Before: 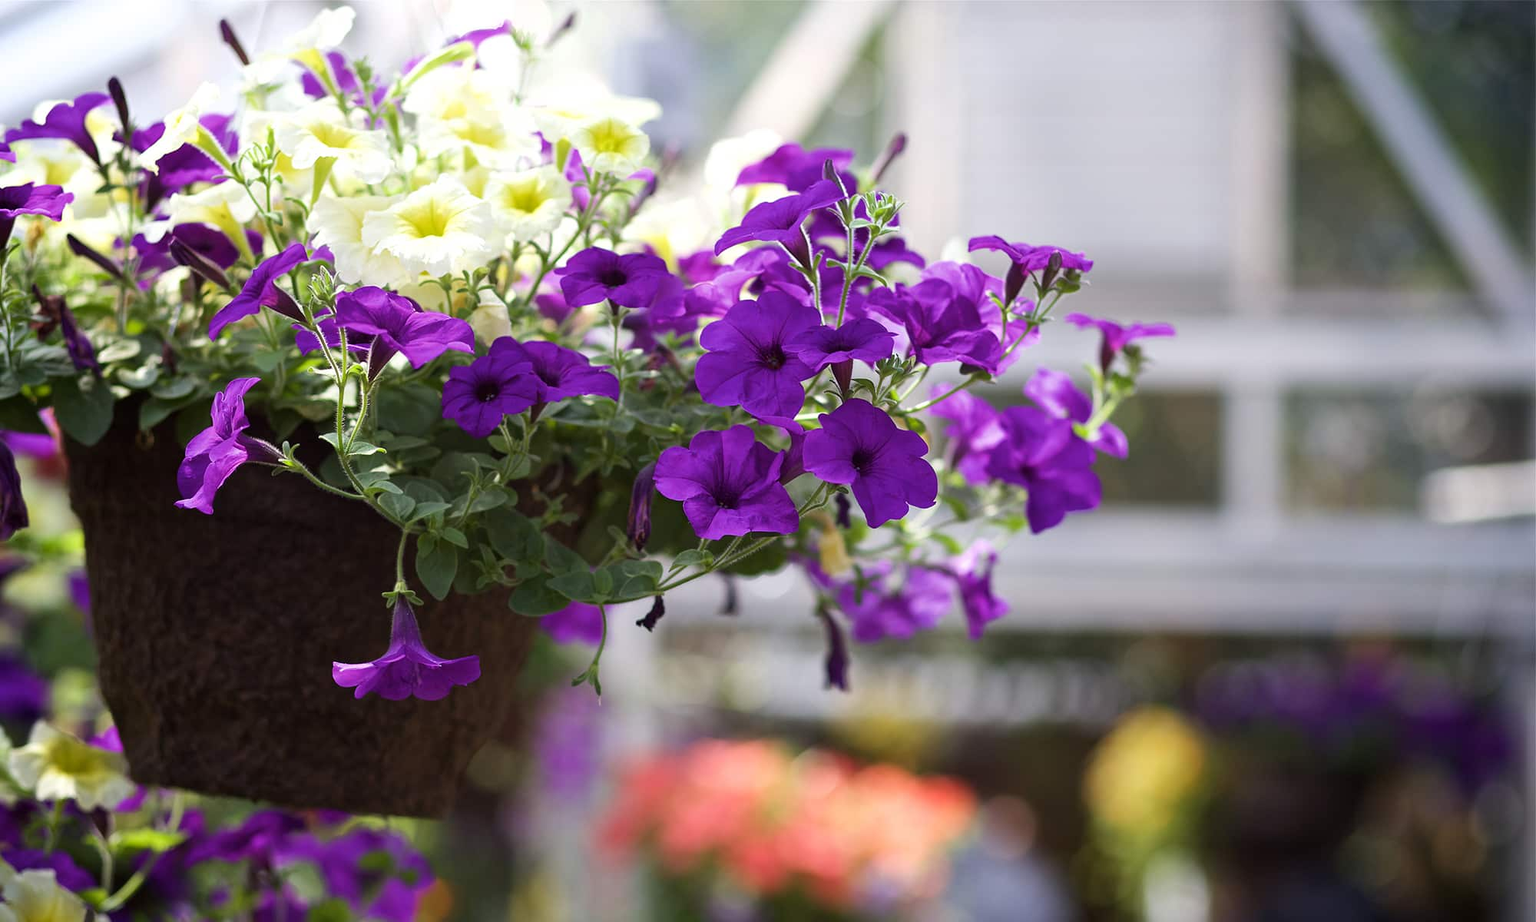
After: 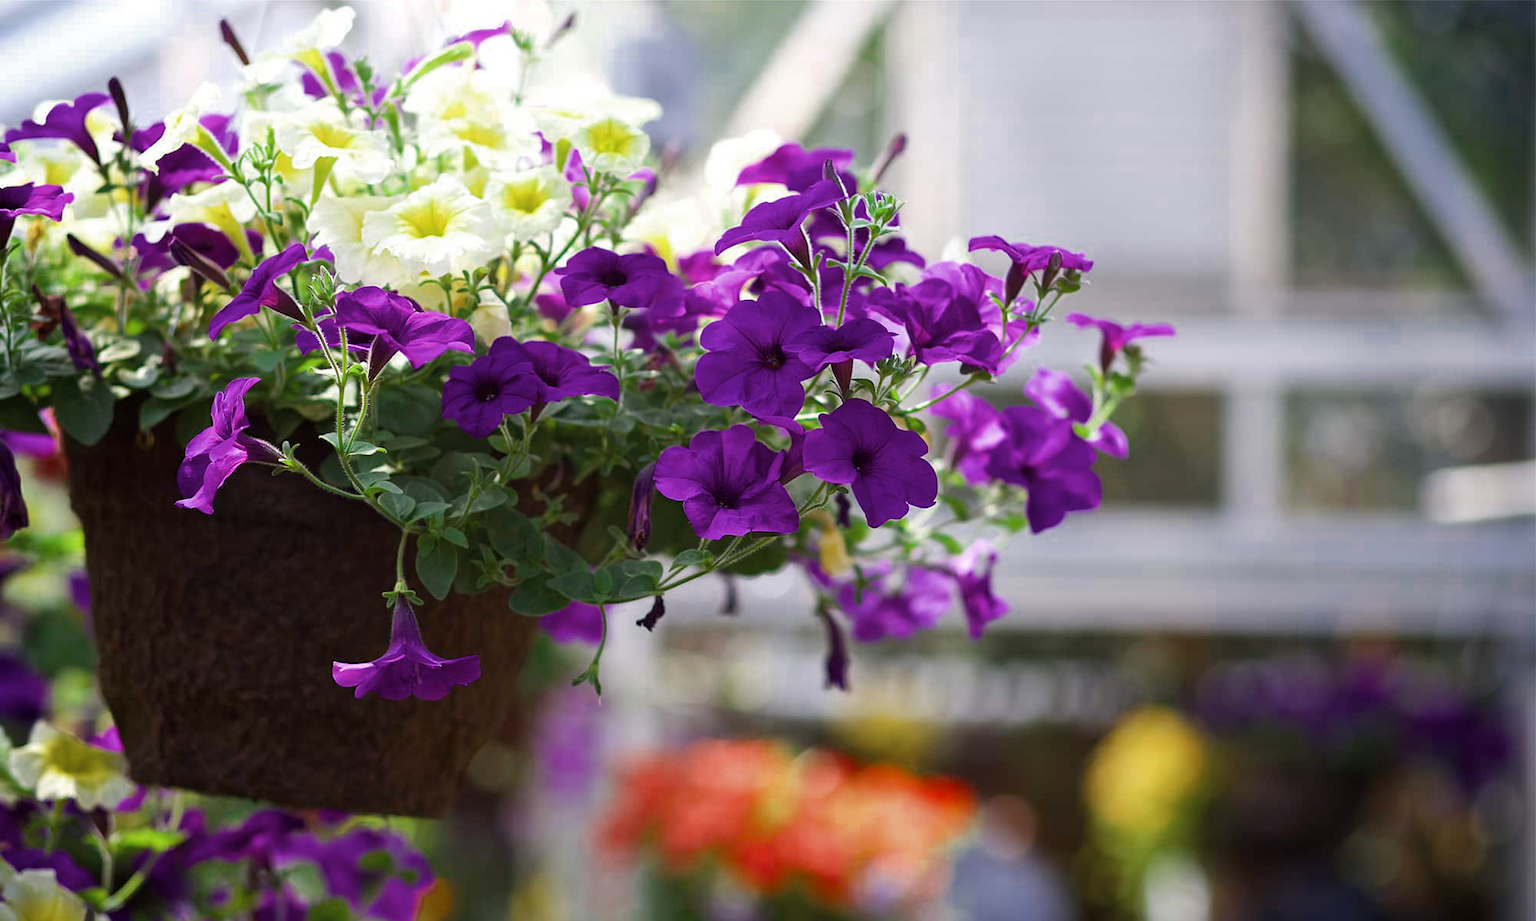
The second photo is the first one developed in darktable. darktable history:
color zones: curves: ch0 [(0, 0.5) (0.125, 0.4) (0.25, 0.5) (0.375, 0.4) (0.5, 0.4) (0.625, 0.35) (0.75, 0.35) (0.875, 0.5)]; ch1 [(0, 0.35) (0.125, 0.45) (0.25, 0.35) (0.375, 0.35) (0.5, 0.35) (0.625, 0.35) (0.75, 0.45) (0.875, 0.35)]; ch2 [(0, 0.6) (0.125, 0.5) (0.25, 0.5) (0.375, 0.6) (0.5, 0.6) (0.625, 0.5) (0.75, 0.5) (0.875, 0.5)]
color balance rgb: linear chroma grading › global chroma 15%, perceptual saturation grading › global saturation 30%
